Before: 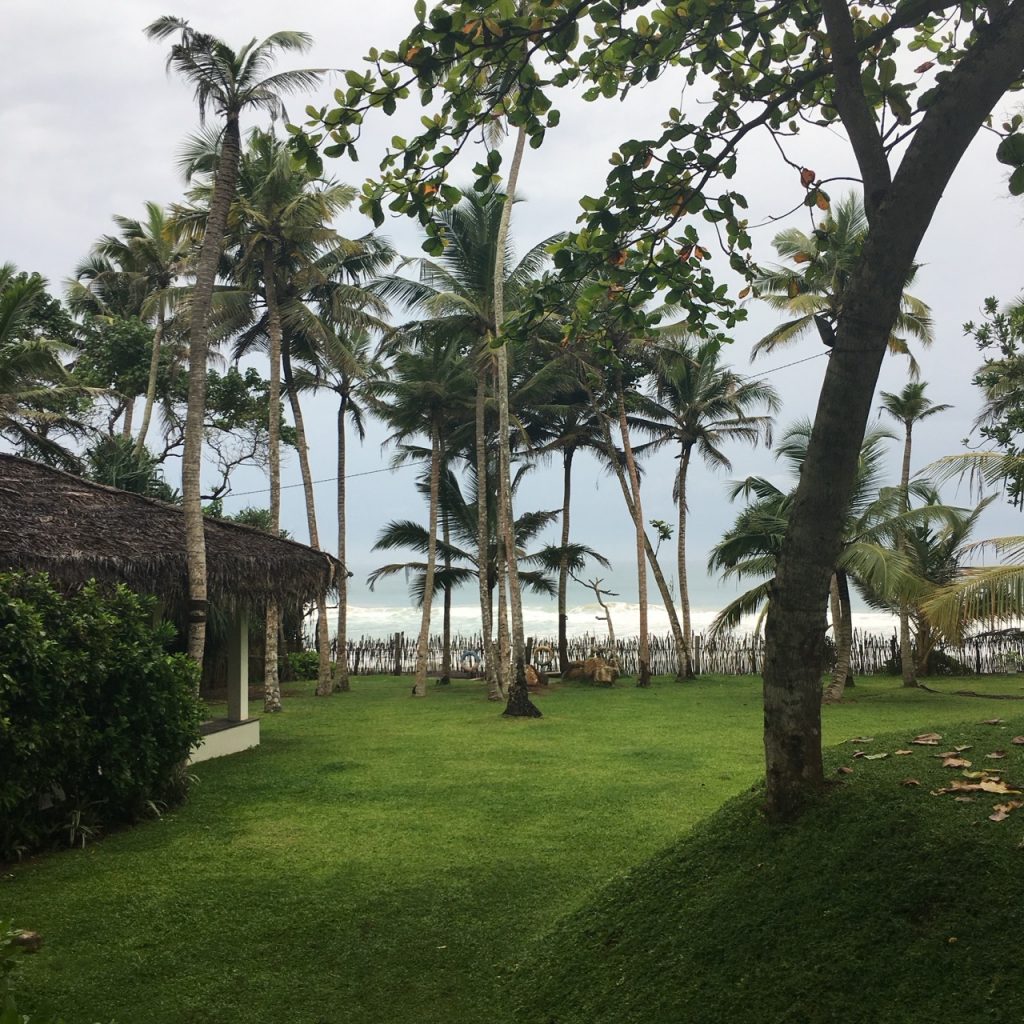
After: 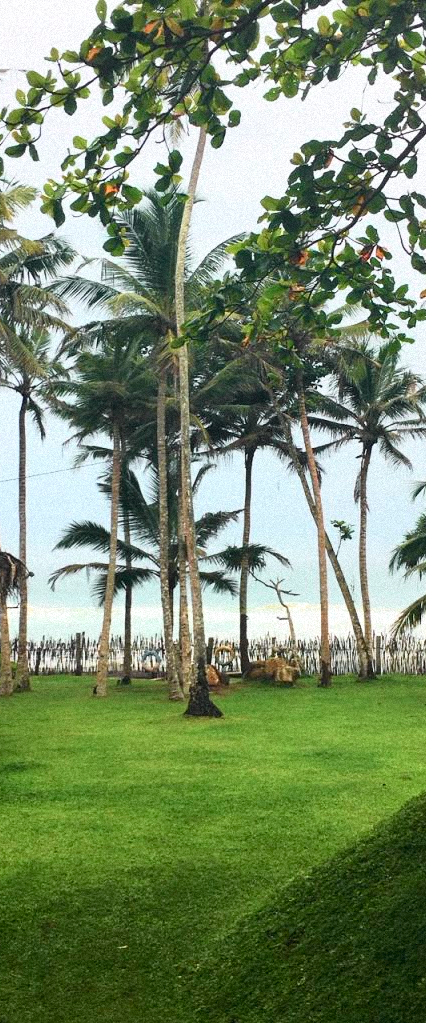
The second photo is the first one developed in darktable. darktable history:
tone curve: curves: ch0 [(0, 0) (0.051, 0.027) (0.096, 0.071) (0.241, 0.247) (0.455, 0.52) (0.594, 0.692) (0.715, 0.845) (0.84, 0.936) (1, 1)]; ch1 [(0, 0) (0.1, 0.038) (0.318, 0.243) (0.399, 0.351) (0.478, 0.469) (0.499, 0.499) (0.534, 0.549) (0.565, 0.605) (0.601, 0.644) (0.666, 0.701) (1, 1)]; ch2 [(0, 0) (0.453, 0.45) (0.479, 0.483) (0.504, 0.499) (0.52, 0.508) (0.561, 0.573) (0.592, 0.617) (0.824, 0.815) (1, 1)], color space Lab, independent channels, preserve colors none
crop: left 31.229%, right 27.105%
contrast brightness saturation: contrast 0.03, brightness 0.06, saturation 0.13
grain: mid-tones bias 0%
